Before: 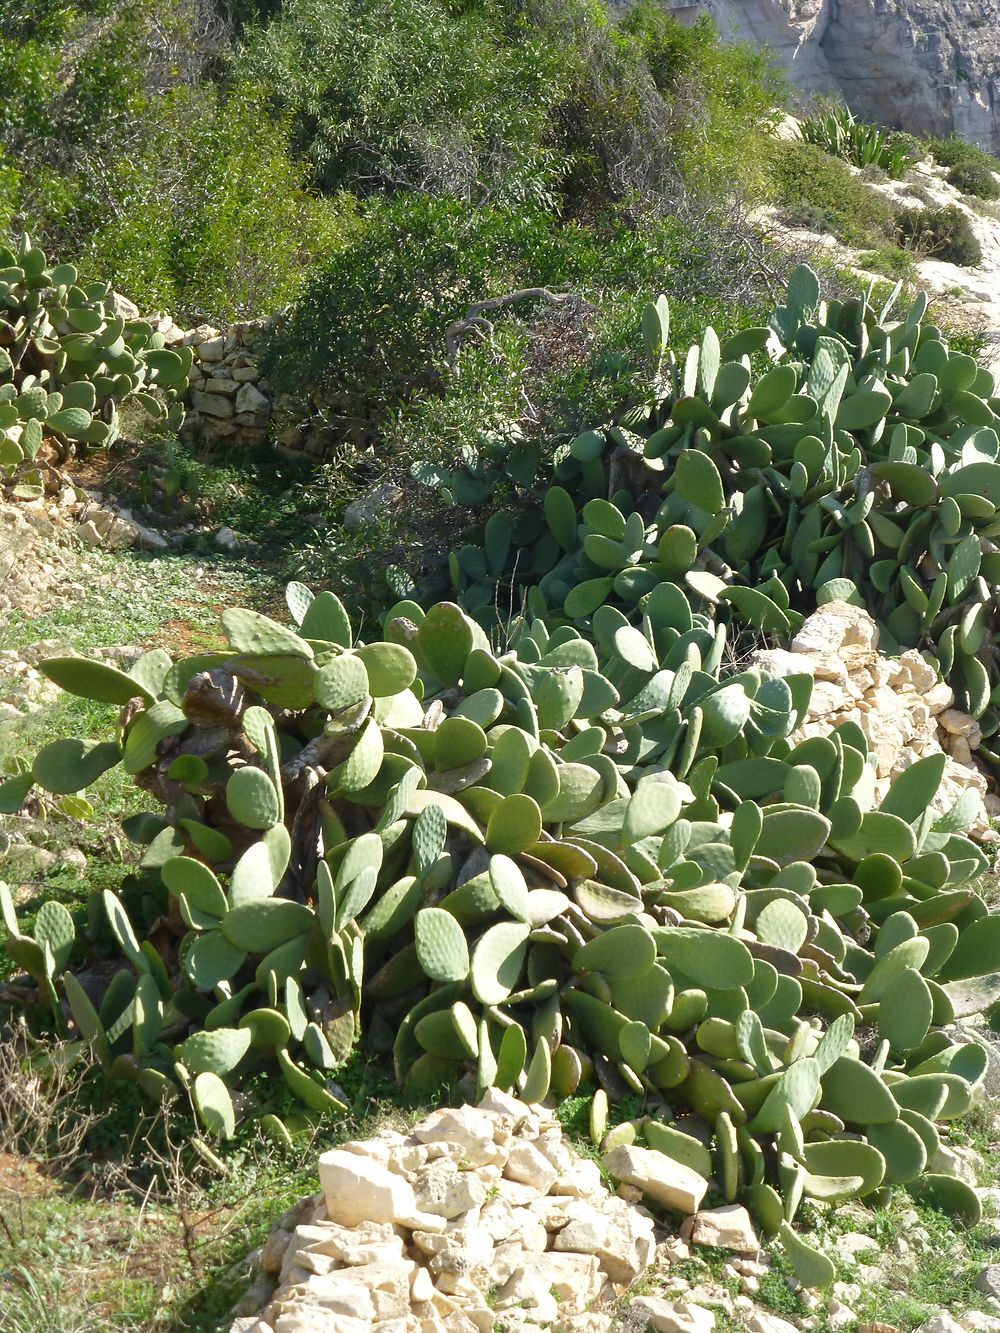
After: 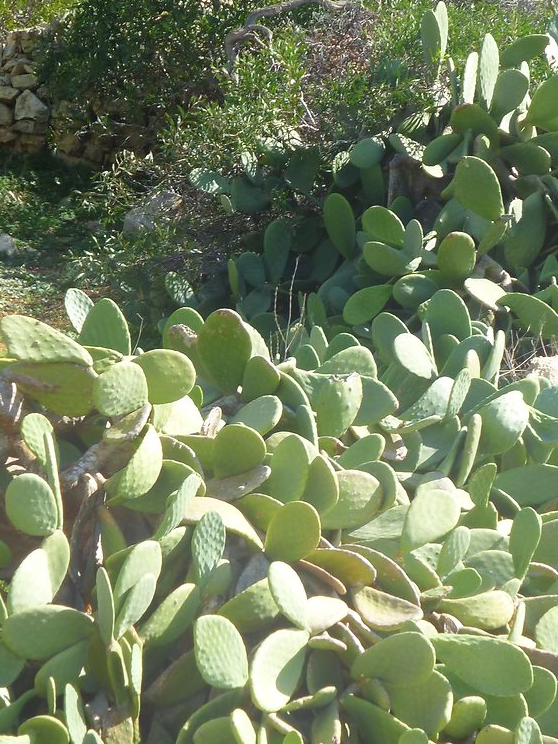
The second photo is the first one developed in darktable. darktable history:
crop and rotate: left 22.13%, top 22.054%, right 22.026%, bottom 22.102%
bloom: on, module defaults
